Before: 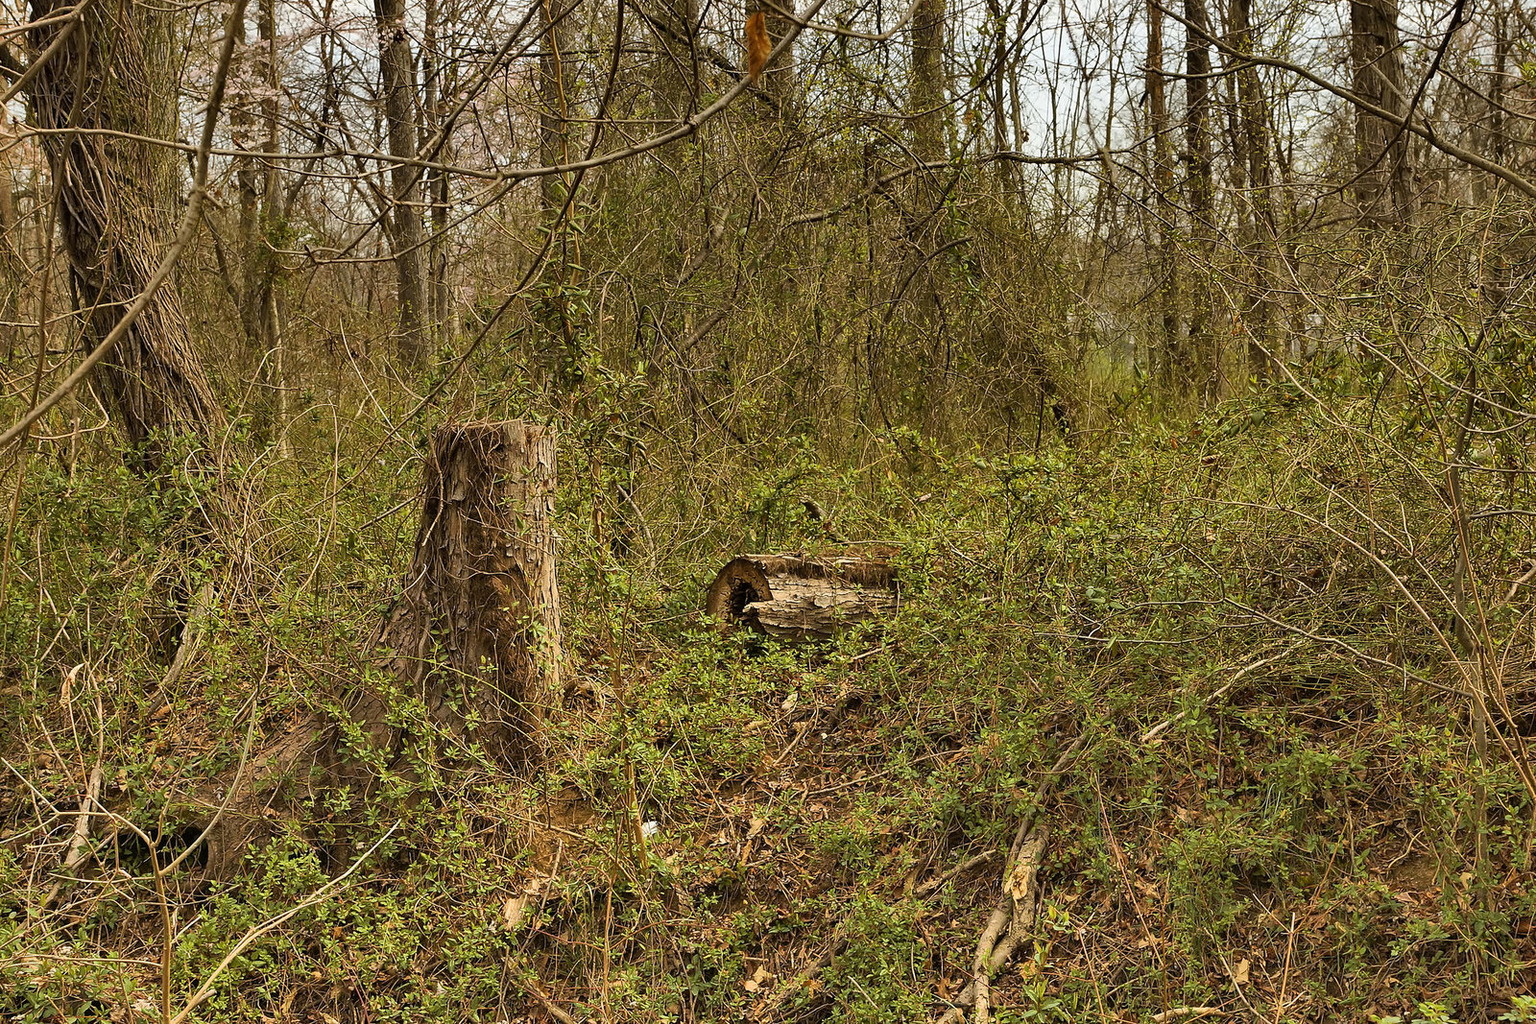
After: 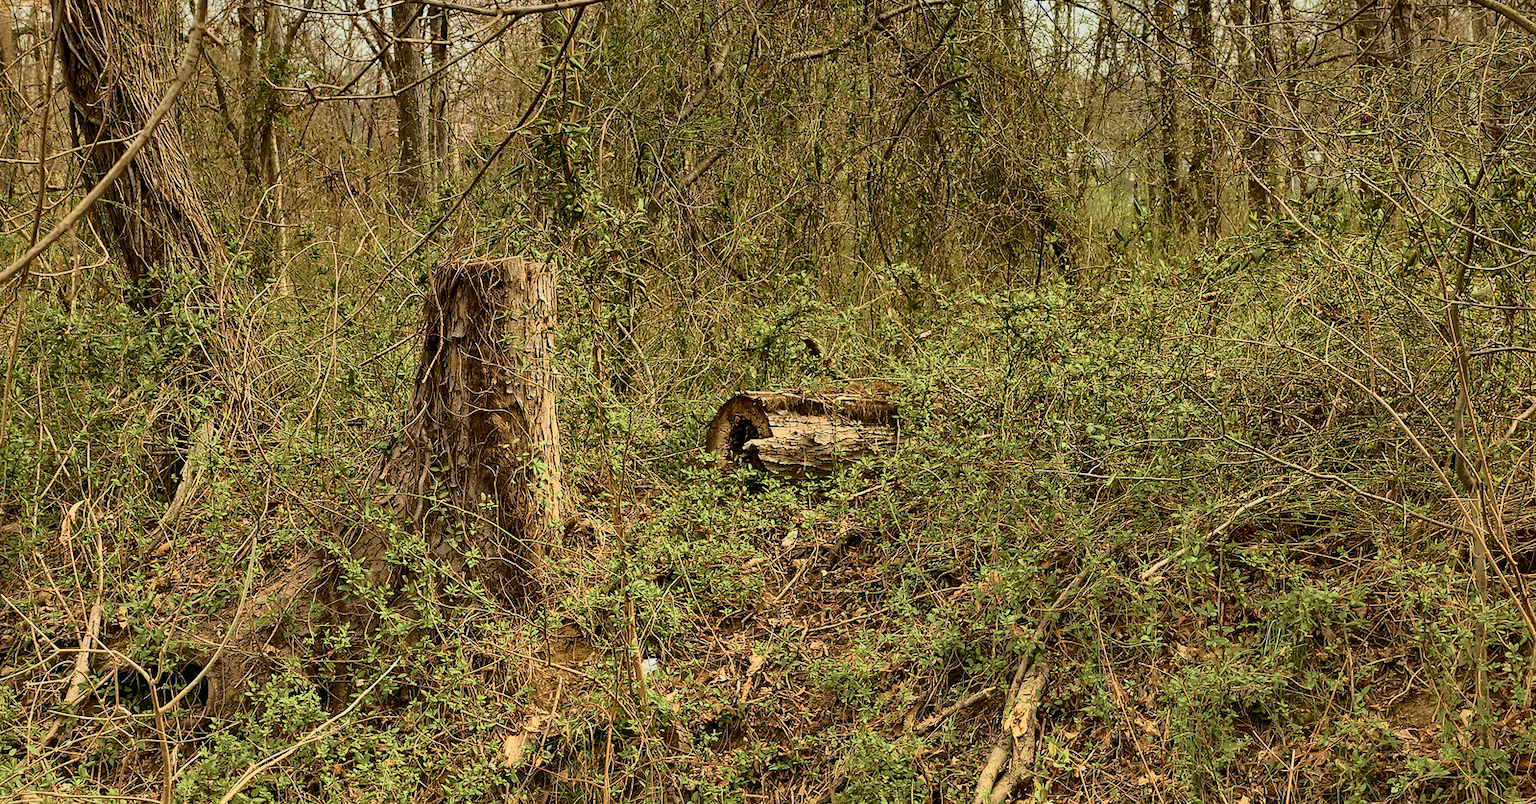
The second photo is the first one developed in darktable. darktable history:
crop and rotate: top 15.933%, bottom 5.47%
shadows and highlights: on, module defaults
local contrast: highlights 103%, shadows 97%, detail 119%, midtone range 0.2
tone curve: curves: ch0 [(0, 0) (0.081, 0.033) (0.192, 0.124) (0.283, 0.238) (0.407, 0.476) (0.495, 0.521) (0.661, 0.756) (0.788, 0.87) (1, 0.951)]; ch1 [(0, 0) (0.161, 0.092) (0.35, 0.33) (0.392, 0.392) (0.427, 0.426) (0.479, 0.472) (0.505, 0.497) (0.521, 0.524) (0.567, 0.56) (0.583, 0.592) (0.625, 0.627) (0.678, 0.733) (1, 1)]; ch2 [(0, 0) (0.346, 0.362) (0.404, 0.427) (0.502, 0.499) (0.531, 0.523) (0.544, 0.561) (0.58, 0.59) (0.629, 0.642) (0.717, 0.678) (1, 1)], color space Lab, independent channels, preserve colors none
